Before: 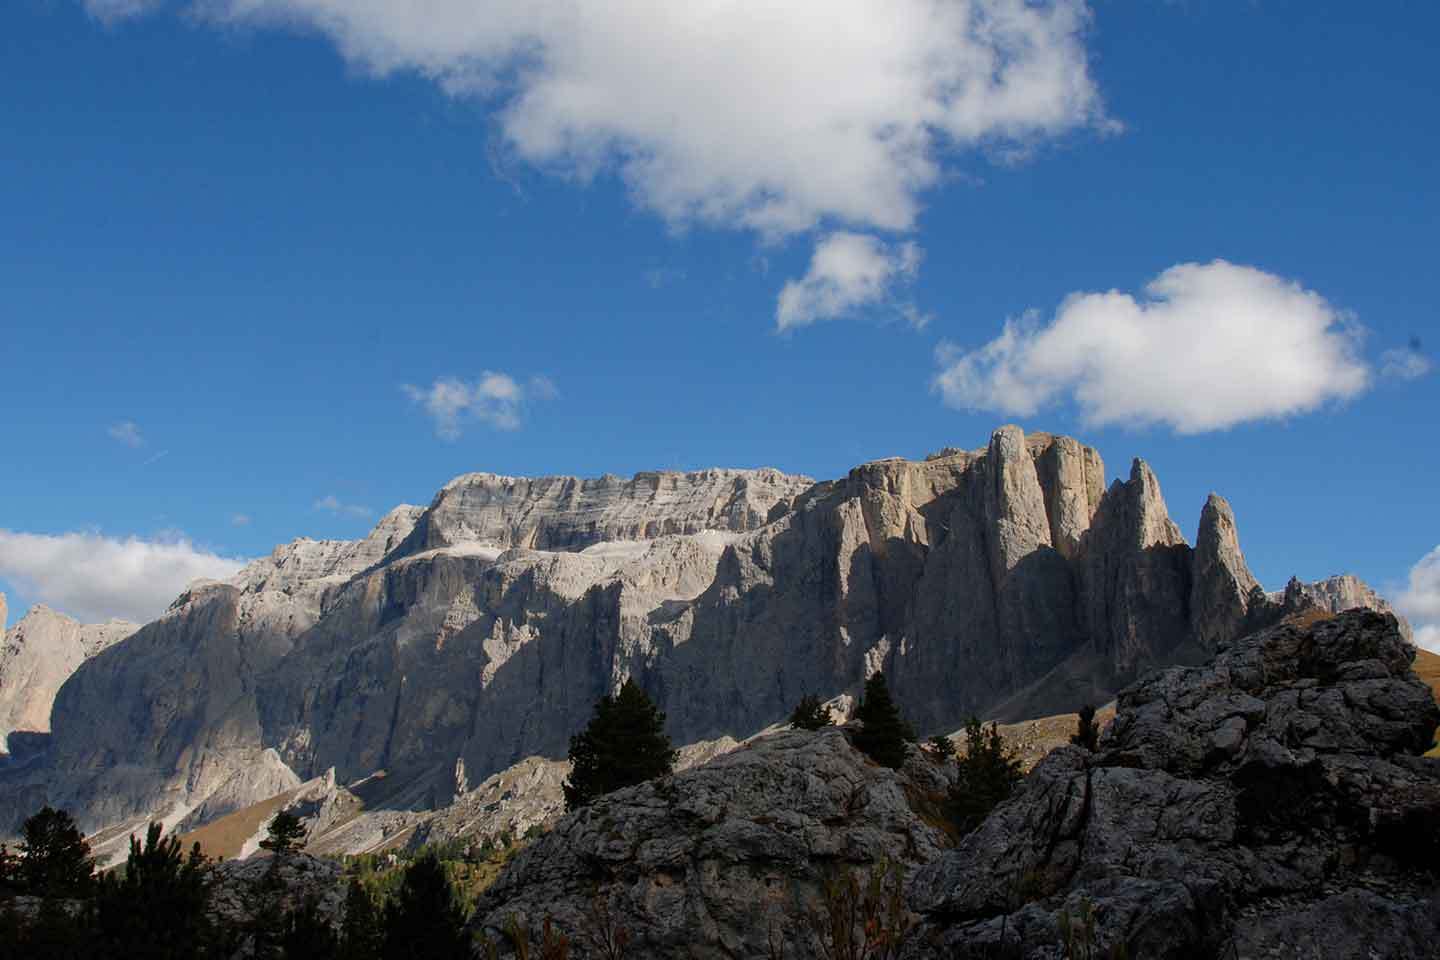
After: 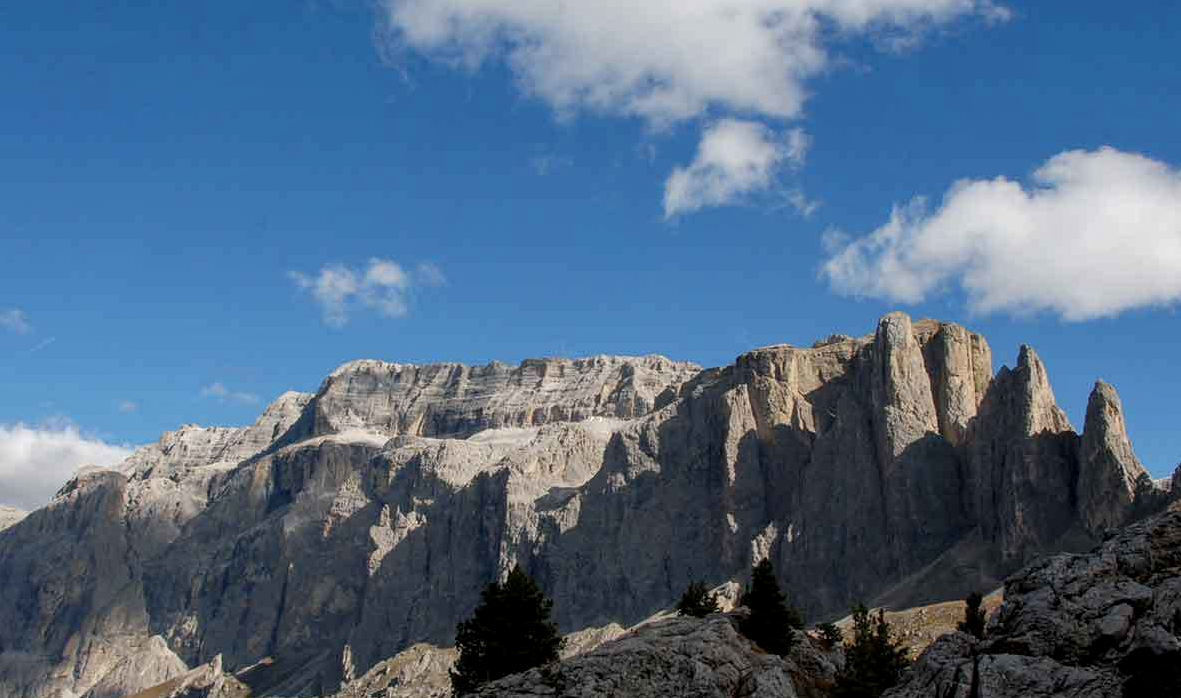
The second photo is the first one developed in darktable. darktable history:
crop: left 7.856%, top 11.836%, right 10.12%, bottom 15.387%
local contrast: on, module defaults
